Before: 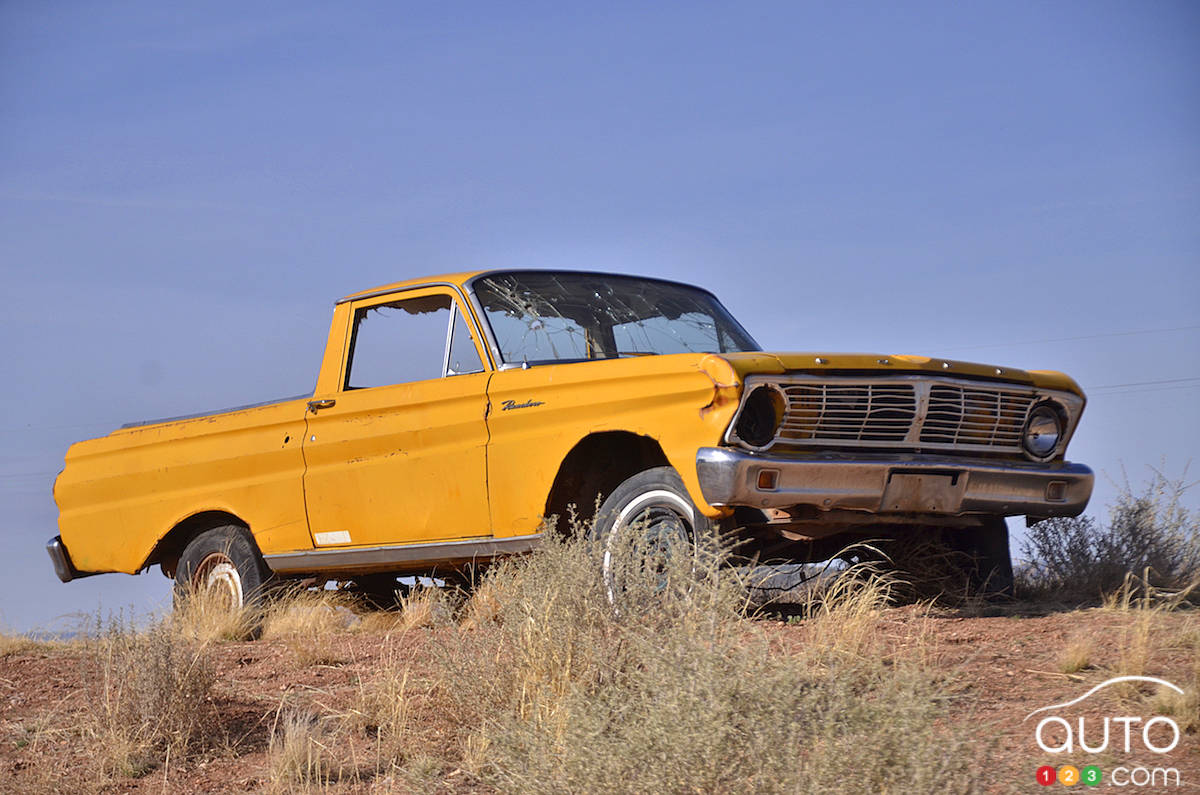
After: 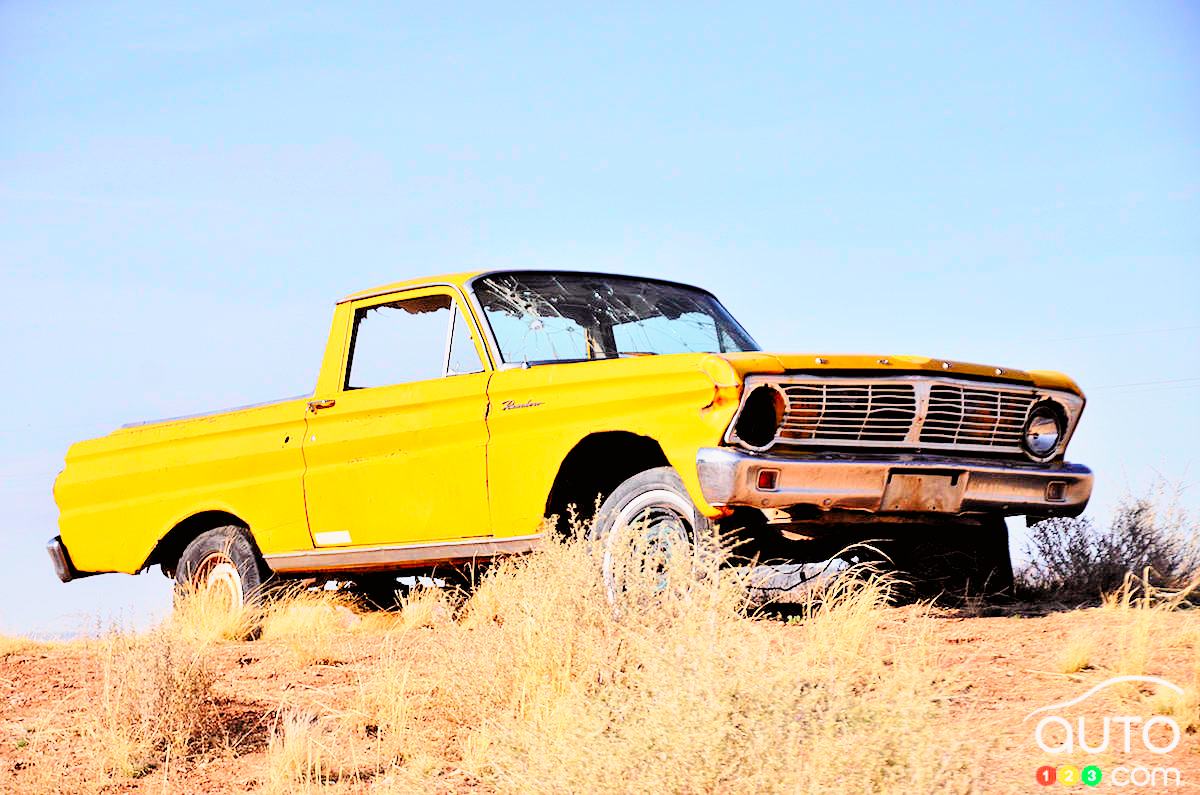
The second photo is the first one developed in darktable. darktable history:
tone curve: curves: ch0 [(0, 0.005) (0.103, 0.097) (0.18, 0.22) (0.4, 0.485) (0.5, 0.612) (0.668, 0.787) (0.823, 0.894) (1, 0.971)]; ch1 [(0, 0) (0.172, 0.123) (0.324, 0.253) (0.396, 0.388) (0.478, 0.461) (0.499, 0.498) (0.522, 0.528) (0.618, 0.649) (0.753, 0.821) (1, 1)]; ch2 [(0, 0) (0.411, 0.424) (0.496, 0.501) (0.515, 0.514) (0.555, 0.585) (0.641, 0.69) (1, 1)], color space Lab, independent channels, preserve colors none
rgb levels: levels [[0.01, 0.419, 0.839], [0, 0.5, 1], [0, 0.5, 1]]
base curve: curves: ch0 [(0, 0) (0.028, 0.03) (0.121, 0.232) (0.46, 0.748) (0.859, 0.968) (1, 1)], preserve colors none
